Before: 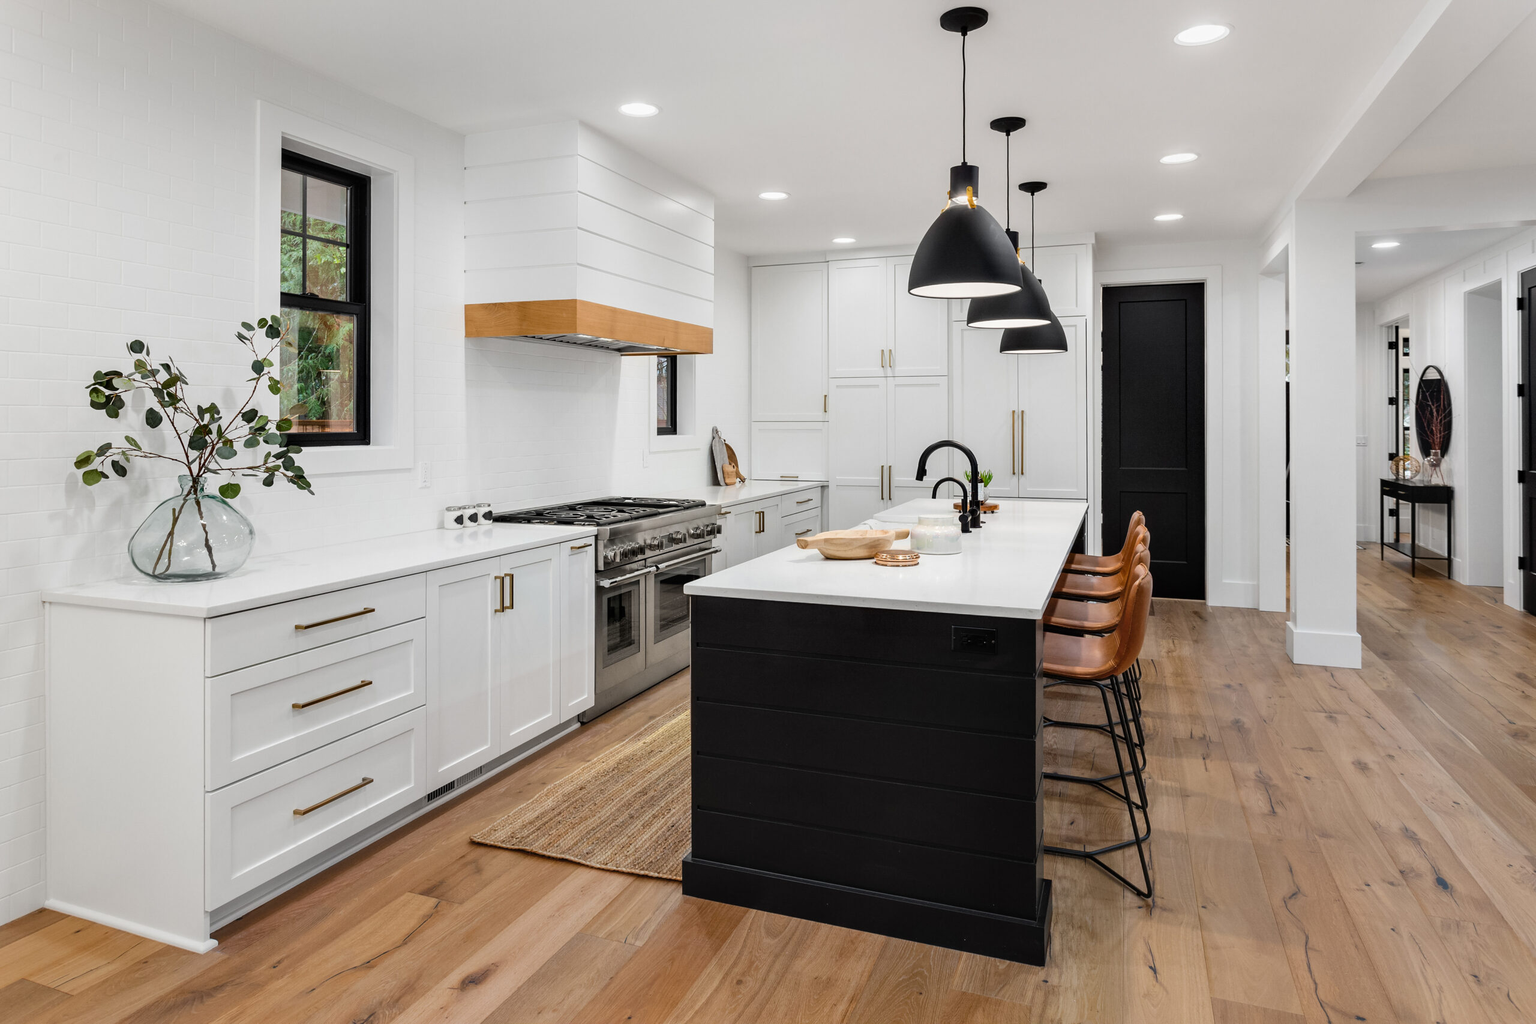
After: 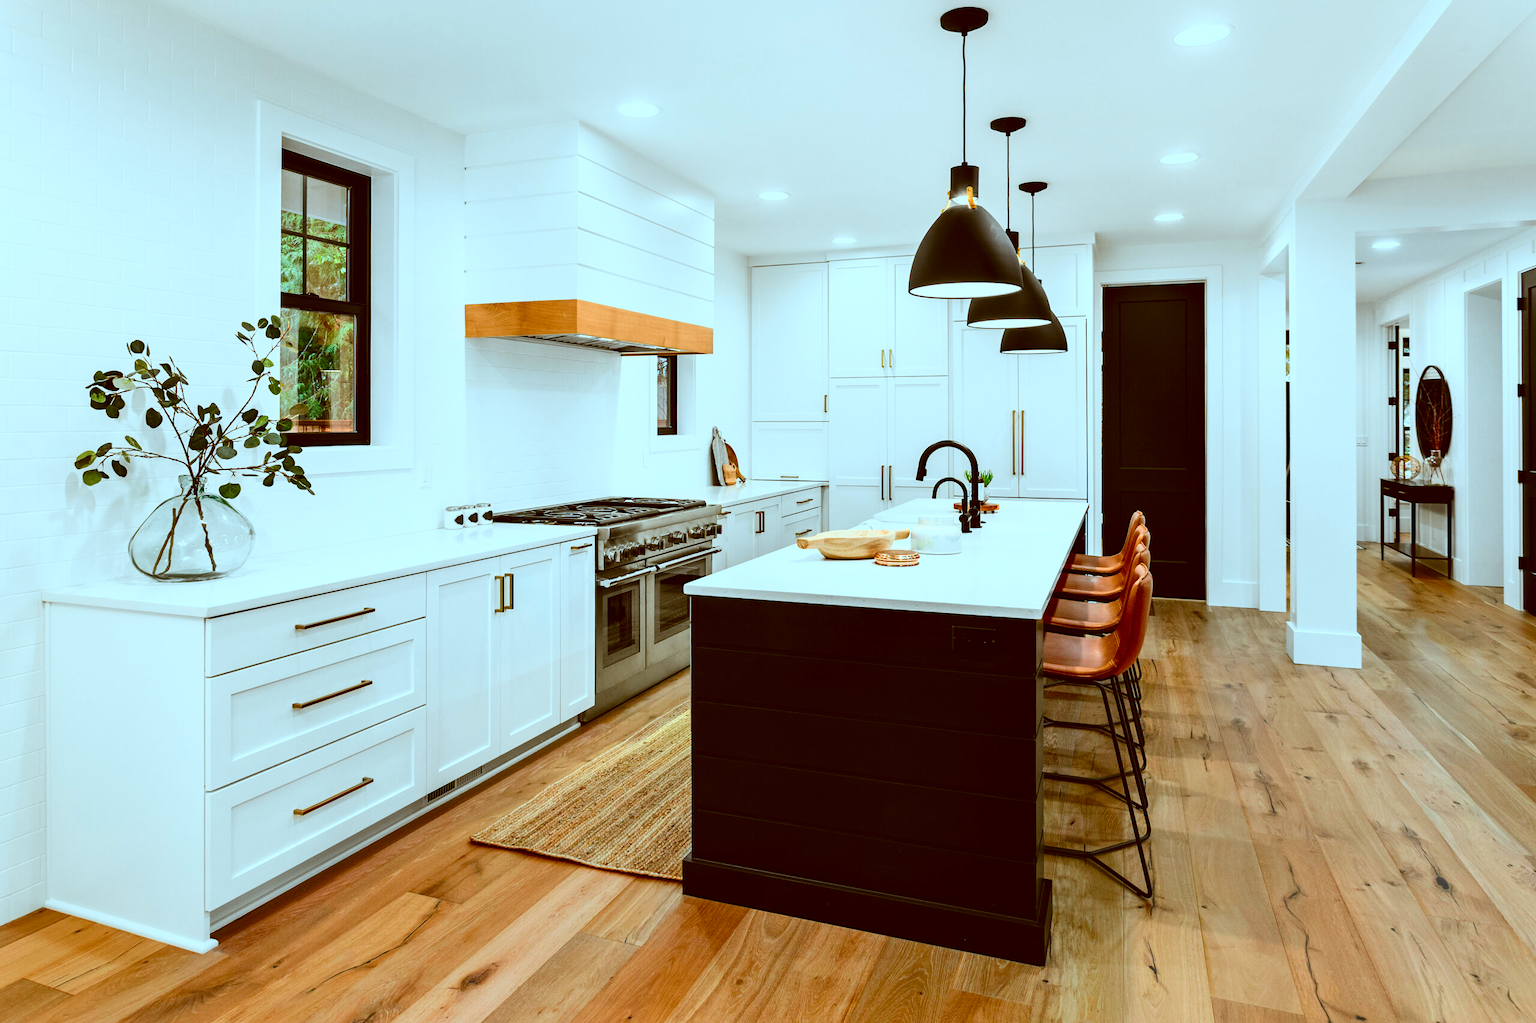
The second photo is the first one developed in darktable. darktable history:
color correction: highlights a* -14.62, highlights b* -16.22, shadows a* 10.12, shadows b* 29.4
tone curve: curves: ch0 [(0, 0) (0.187, 0.12) (0.384, 0.363) (0.618, 0.698) (0.754, 0.857) (0.875, 0.956) (1, 0.987)]; ch1 [(0, 0) (0.402, 0.36) (0.476, 0.466) (0.501, 0.501) (0.518, 0.514) (0.564, 0.608) (0.614, 0.664) (0.692, 0.744) (1, 1)]; ch2 [(0, 0) (0.435, 0.412) (0.483, 0.481) (0.503, 0.503) (0.522, 0.535) (0.563, 0.601) (0.627, 0.699) (0.699, 0.753) (0.997, 0.858)], color space Lab, independent channels
